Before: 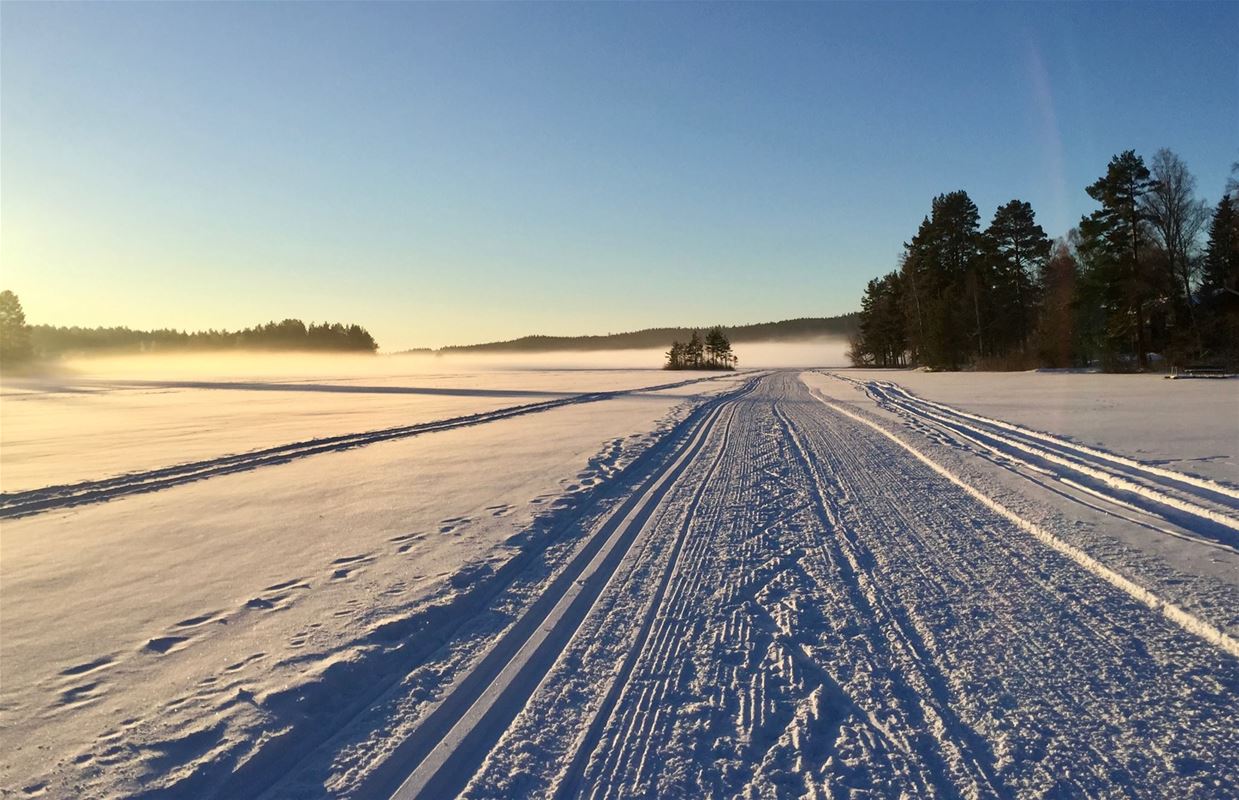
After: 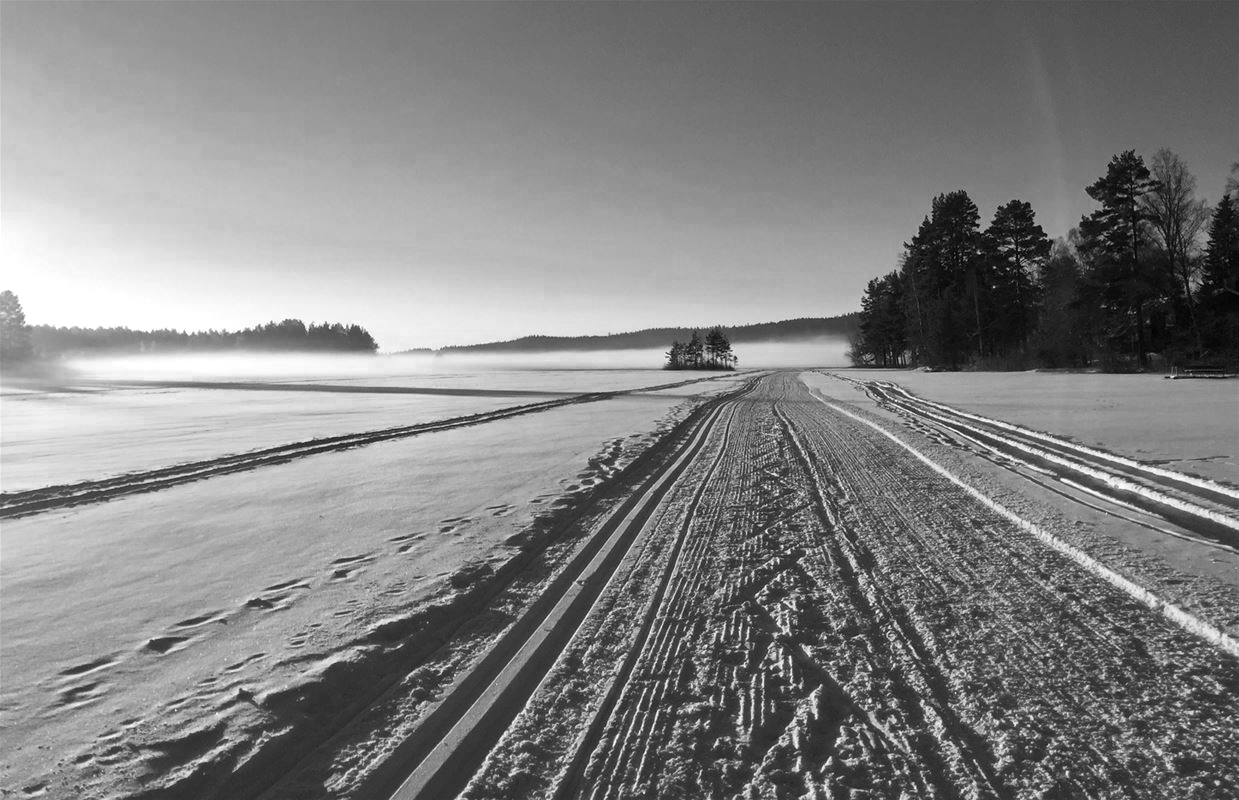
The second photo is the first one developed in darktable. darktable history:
color zones: curves: ch0 [(0.002, 0.593) (0.143, 0.417) (0.285, 0.541) (0.455, 0.289) (0.608, 0.327) (0.727, 0.283) (0.869, 0.571) (1, 0.603)]; ch1 [(0, 0) (0.143, 0) (0.286, 0) (0.429, 0) (0.571, 0) (0.714, 0) (0.857, 0)]
